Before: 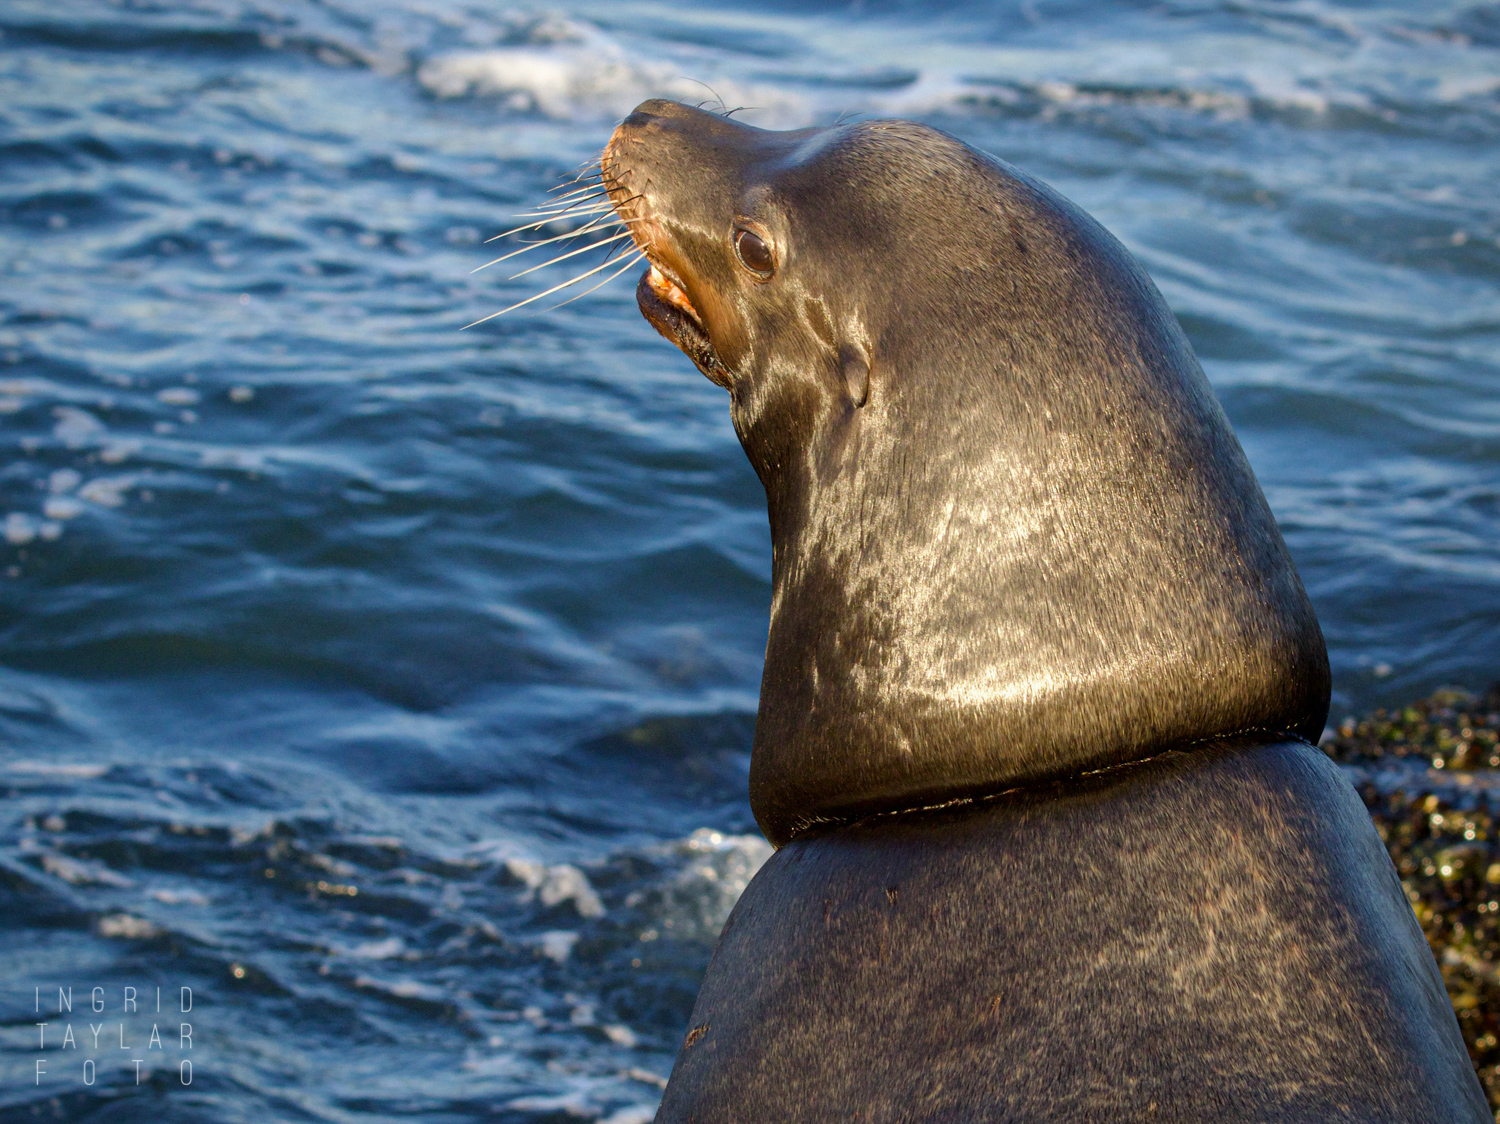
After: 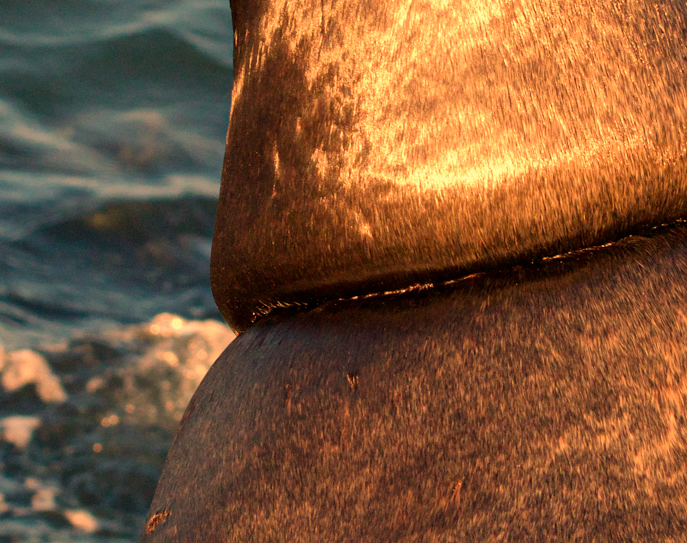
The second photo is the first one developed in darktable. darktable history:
crop: left 35.976%, top 45.819%, right 18.162%, bottom 5.807%
white balance: red 1.467, blue 0.684
